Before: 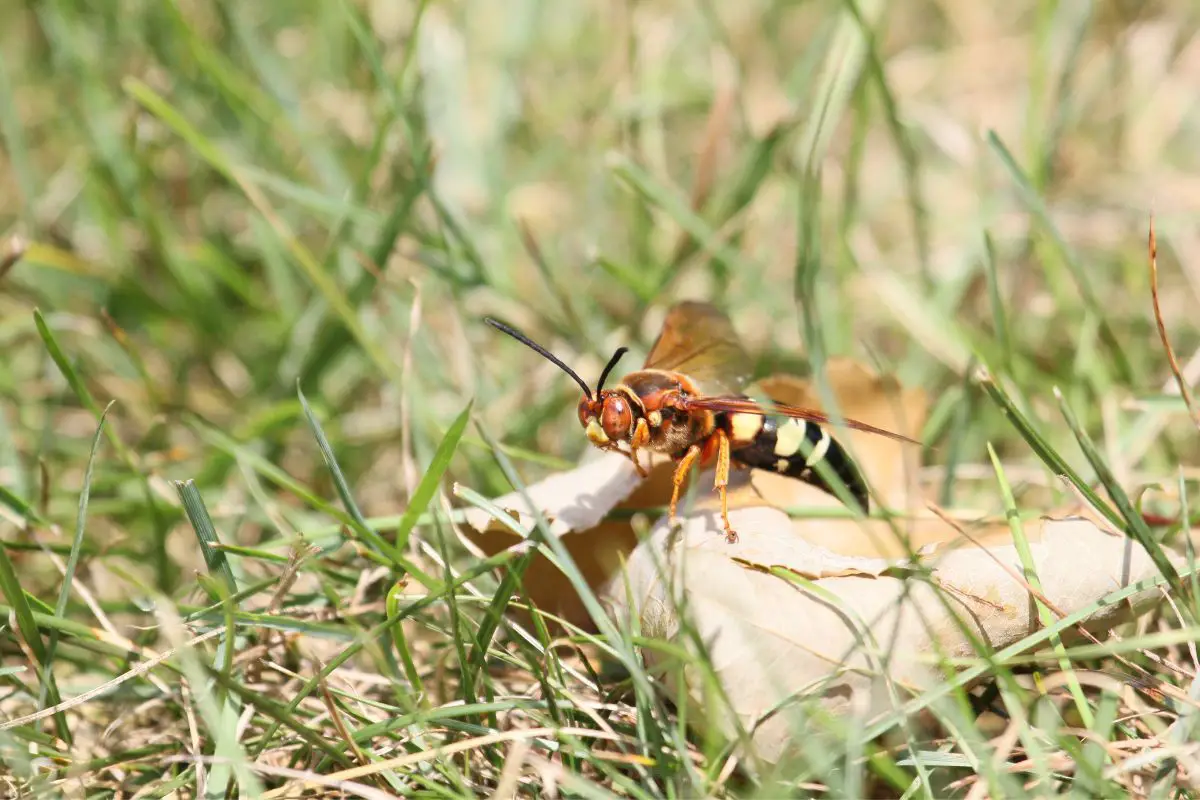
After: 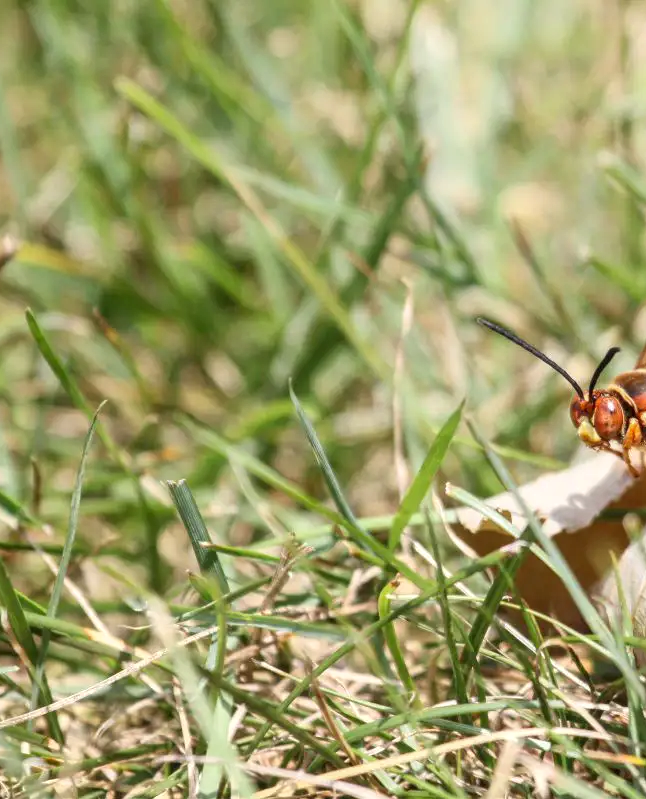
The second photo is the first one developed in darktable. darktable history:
crop: left 0.734%, right 45.404%, bottom 0.078%
local contrast: on, module defaults
